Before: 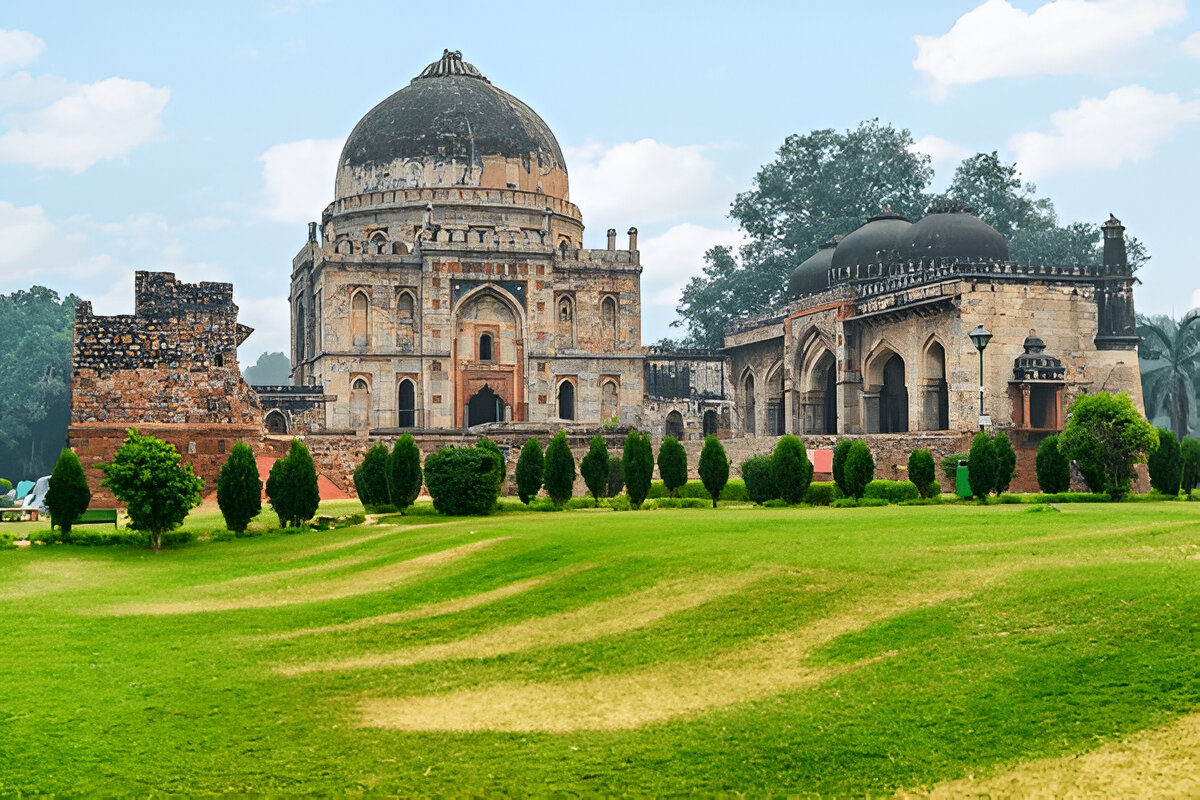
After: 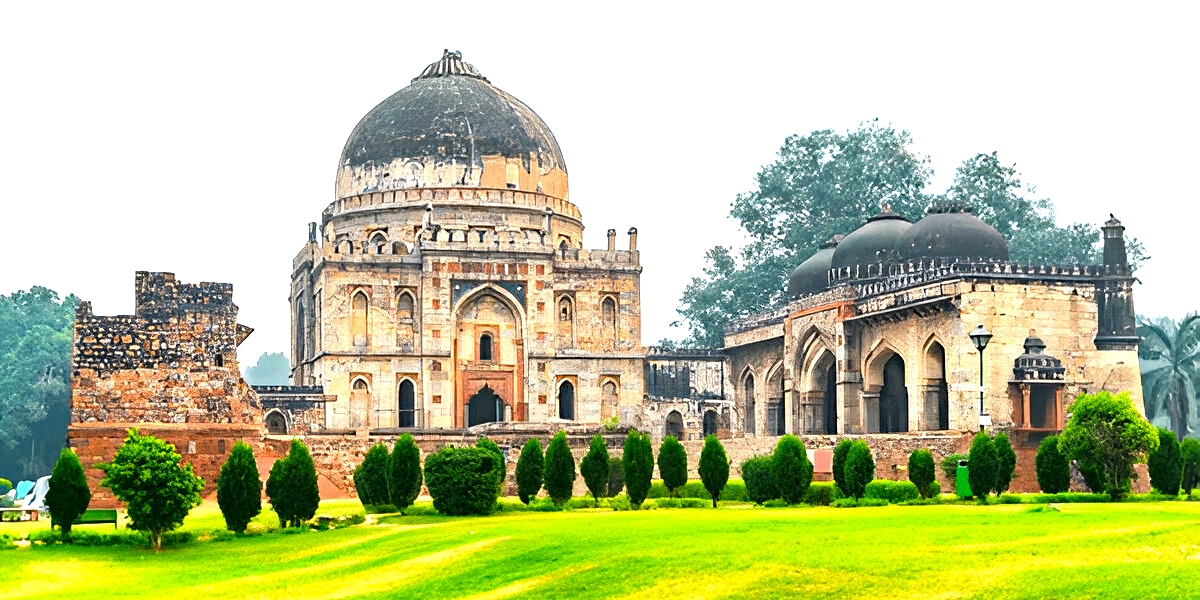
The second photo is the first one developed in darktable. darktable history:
exposure: black level correction 0, exposure 0.692 EV, compensate exposure bias true, compensate highlight preservation false
crop: bottom 24.981%
haze removal: strength 0.279, distance 0.257, compatibility mode true
tone equalizer: -8 EV -0.428 EV, -7 EV -0.412 EV, -6 EV -0.304 EV, -5 EV -0.231 EV, -3 EV 0.211 EV, -2 EV 0.324 EV, -1 EV 0.406 EV, +0 EV 0.436 EV
color correction: highlights a* 3.42, highlights b* 2.16, saturation 1.21
